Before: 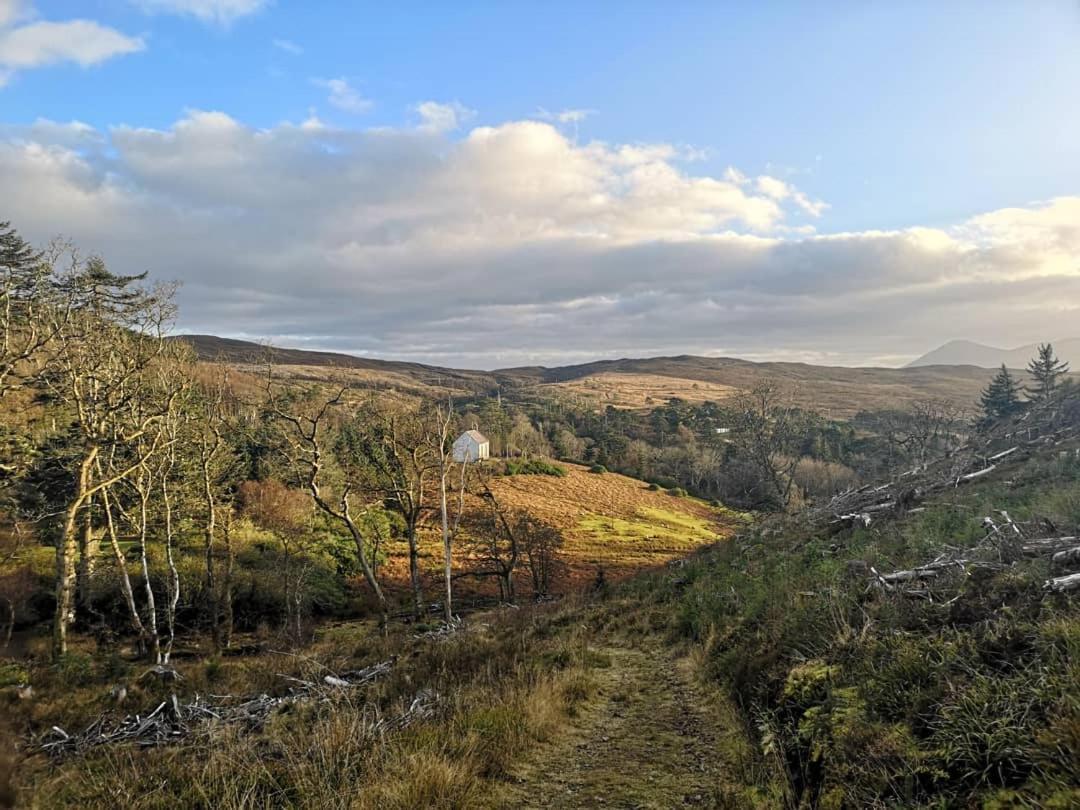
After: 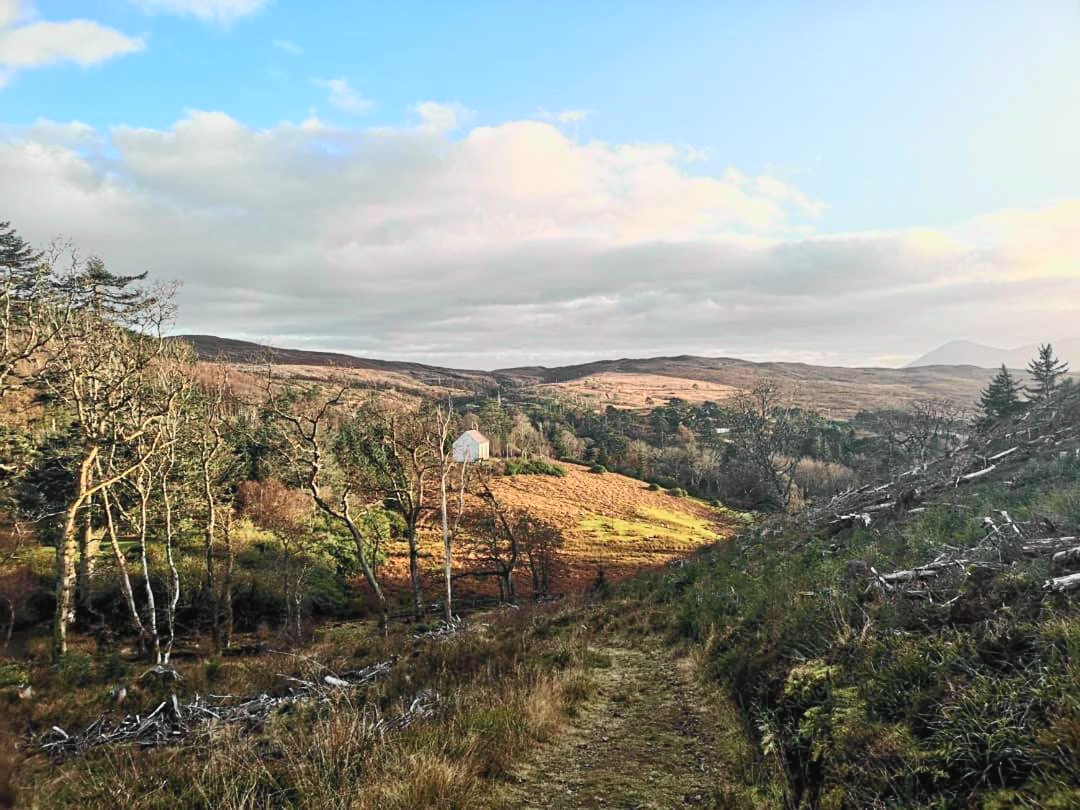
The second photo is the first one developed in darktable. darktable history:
tone curve: curves: ch0 [(0, 0.026) (0.172, 0.194) (0.398, 0.437) (0.469, 0.544) (0.612, 0.741) (0.845, 0.926) (1, 0.968)]; ch1 [(0, 0) (0.437, 0.453) (0.472, 0.467) (0.502, 0.502) (0.531, 0.546) (0.574, 0.583) (0.617, 0.64) (0.699, 0.749) (0.859, 0.919) (1, 1)]; ch2 [(0, 0) (0.33, 0.301) (0.421, 0.443) (0.476, 0.502) (0.511, 0.504) (0.553, 0.553) (0.595, 0.586) (0.664, 0.664) (1, 1)], color space Lab, independent channels, preserve colors none
